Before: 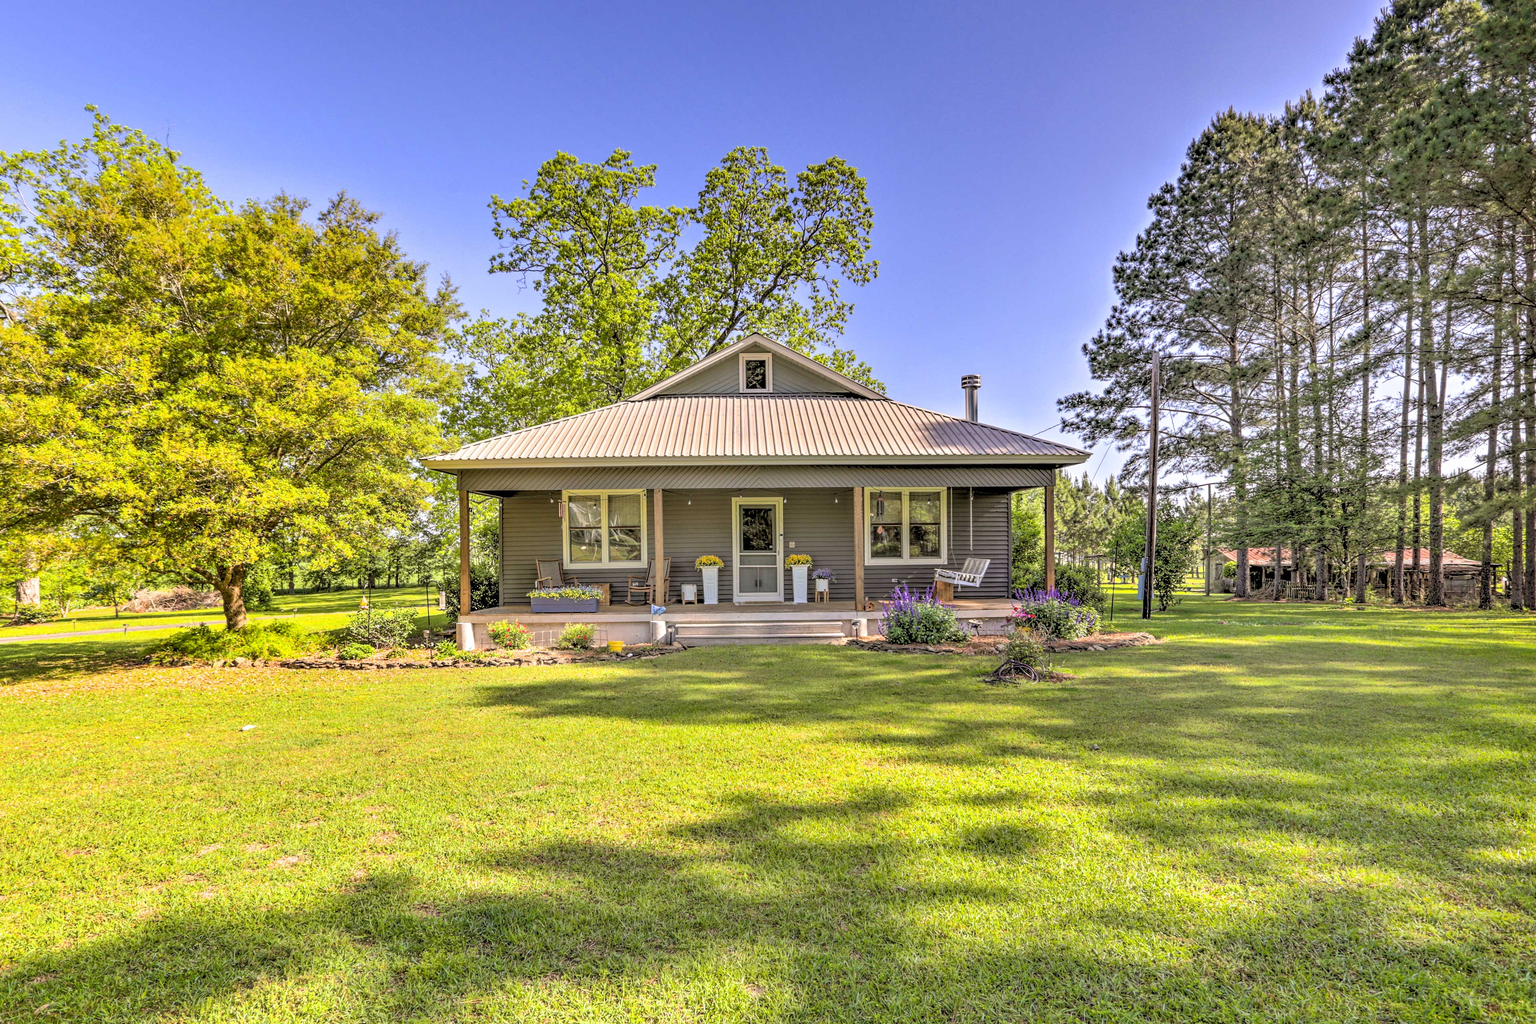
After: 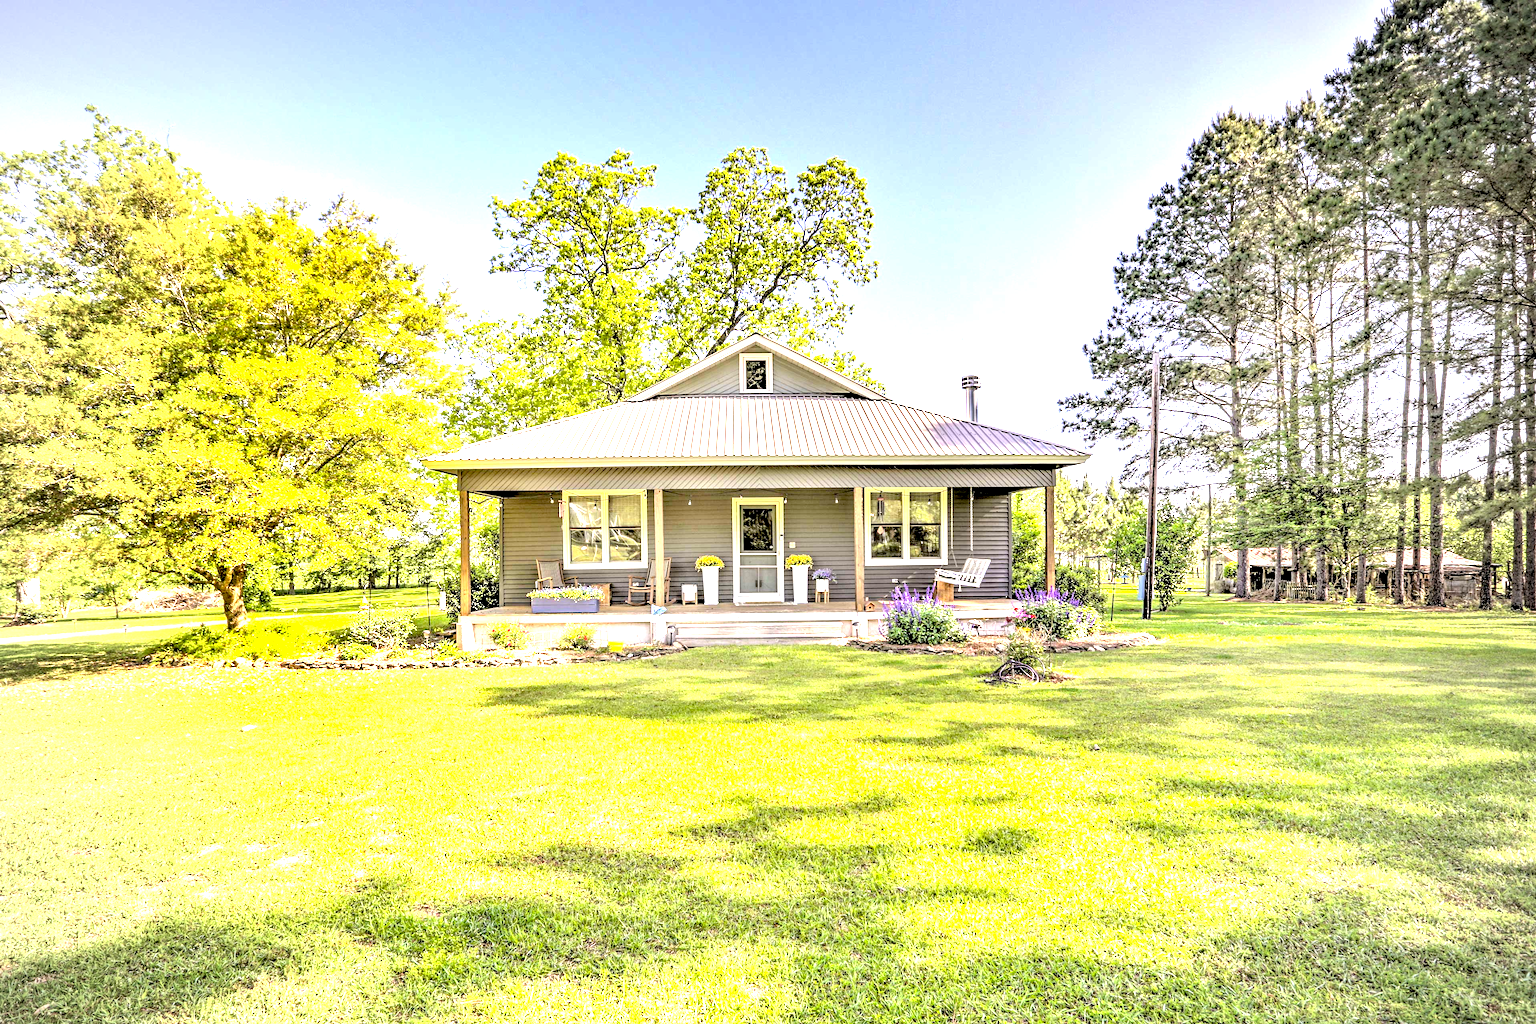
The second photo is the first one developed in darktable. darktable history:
tone equalizer: -8 EV -0.743 EV, -7 EV -0.67 EV, -6 EV -0.63 EV, -5 EV -0.363 EV, -3 EV 0.388 EV, -2 EV 0.6 EV, -1 EV 0.698 EV, +0 EV 0.724 EV
exposure: black level correction 0.008, exposure 0.968 EV, compensate highlight preservation false
vignetting: fall-off start 71.39%
